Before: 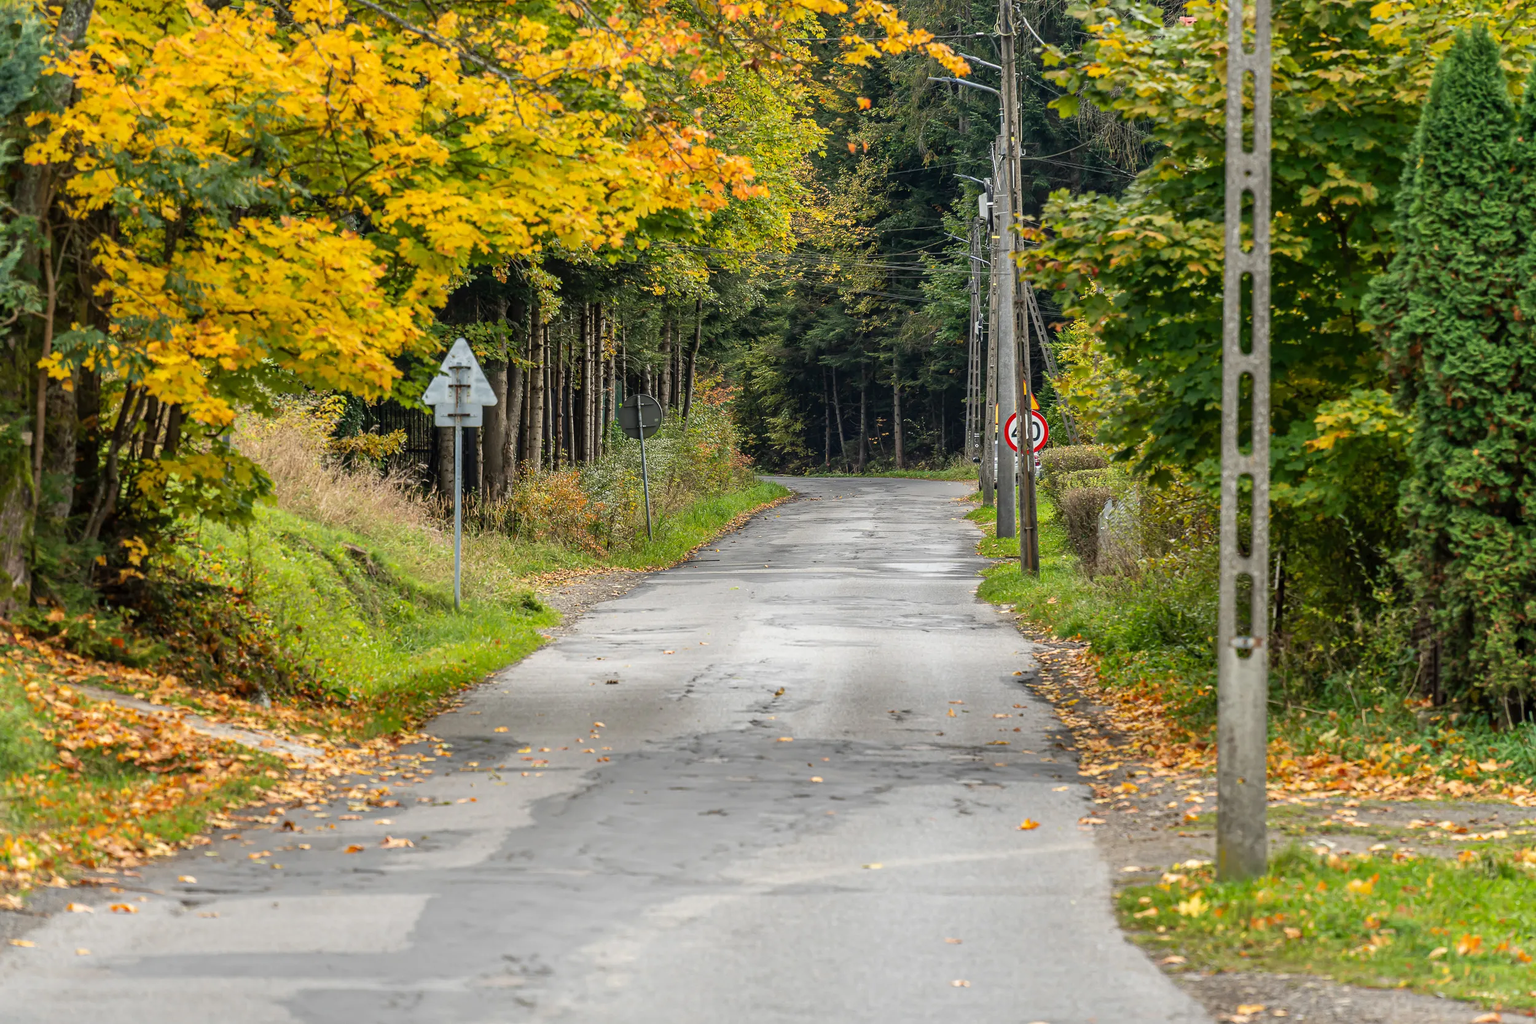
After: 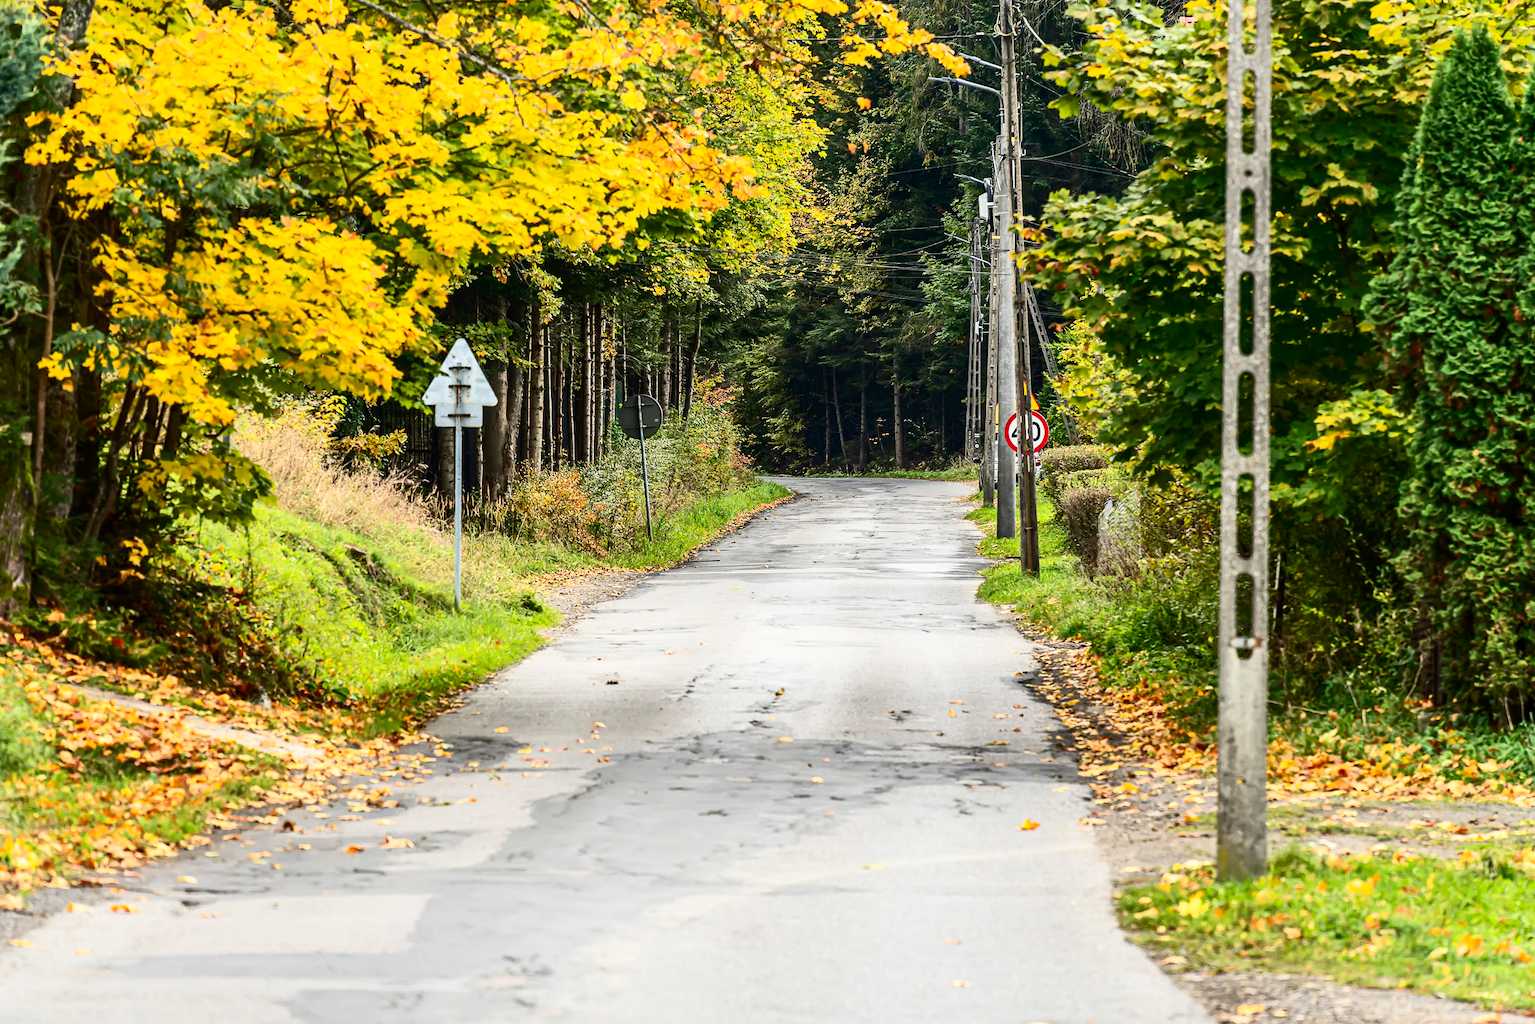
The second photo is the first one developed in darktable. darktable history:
contrast brightness saturation: contrast 0.401, brightness 0.106, saturation 0.211
